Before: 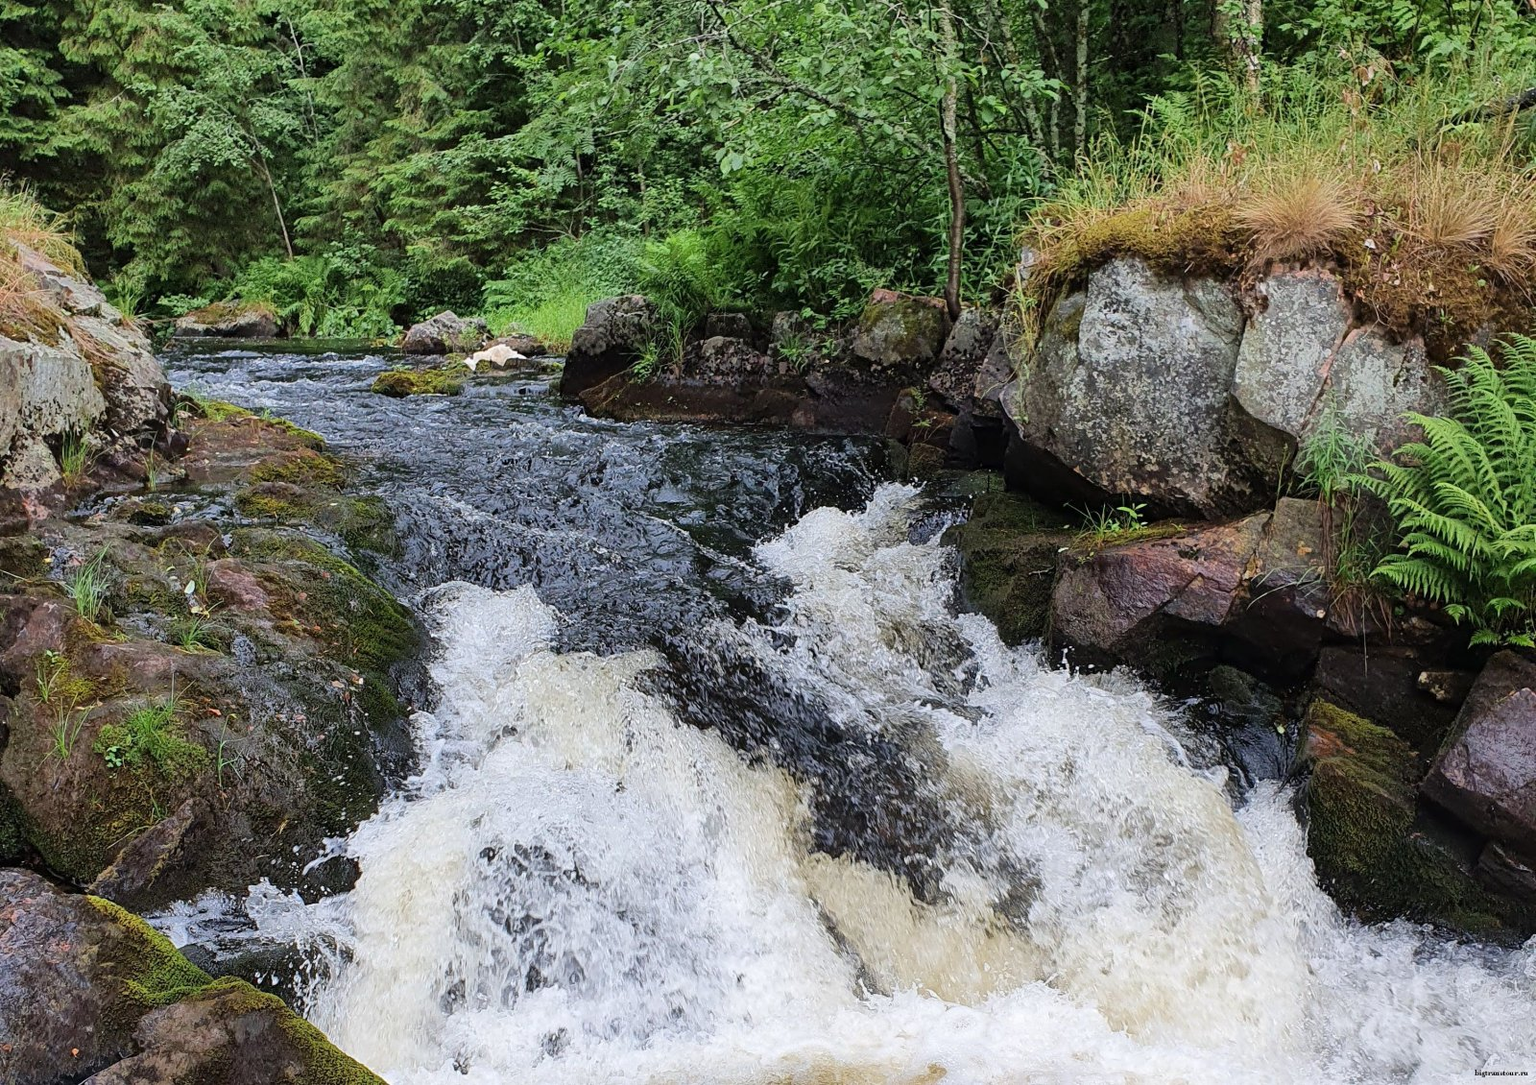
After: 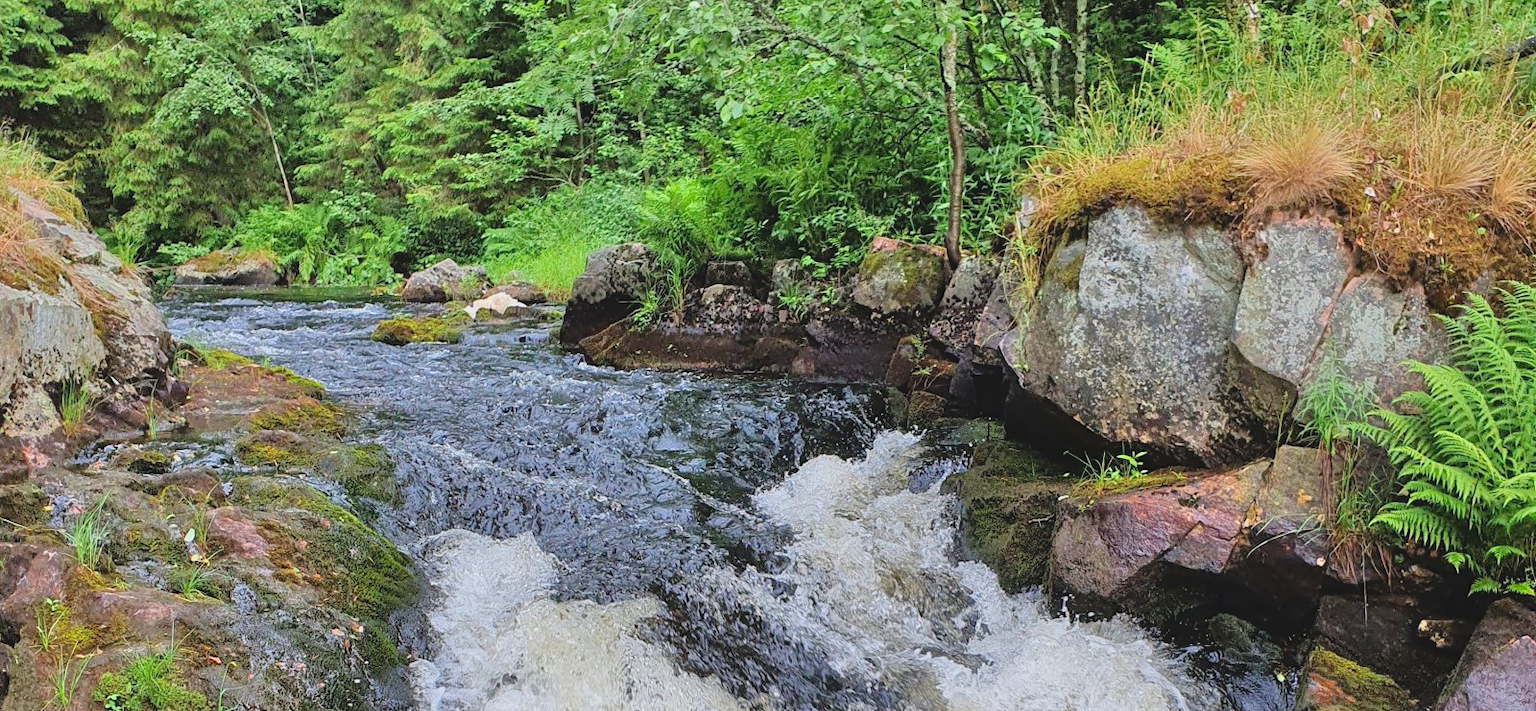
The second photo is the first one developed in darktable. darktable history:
crop and rotate: top 4.848%, bottom 29.503%
tone equalizer: -7 EV 0.15 EV, -6 EV 0.6 EV, -5 EV 1.15 EV, -4 EV 1.33 EV, -3 EV 1.15 EV, -2 EV 0.6 EV, -1 EV 0.15 EV, mask exposure compensation -0.5 EV
lowpass: radius 0.1, contrast 0.85, saturation 1.1, unbound 0
